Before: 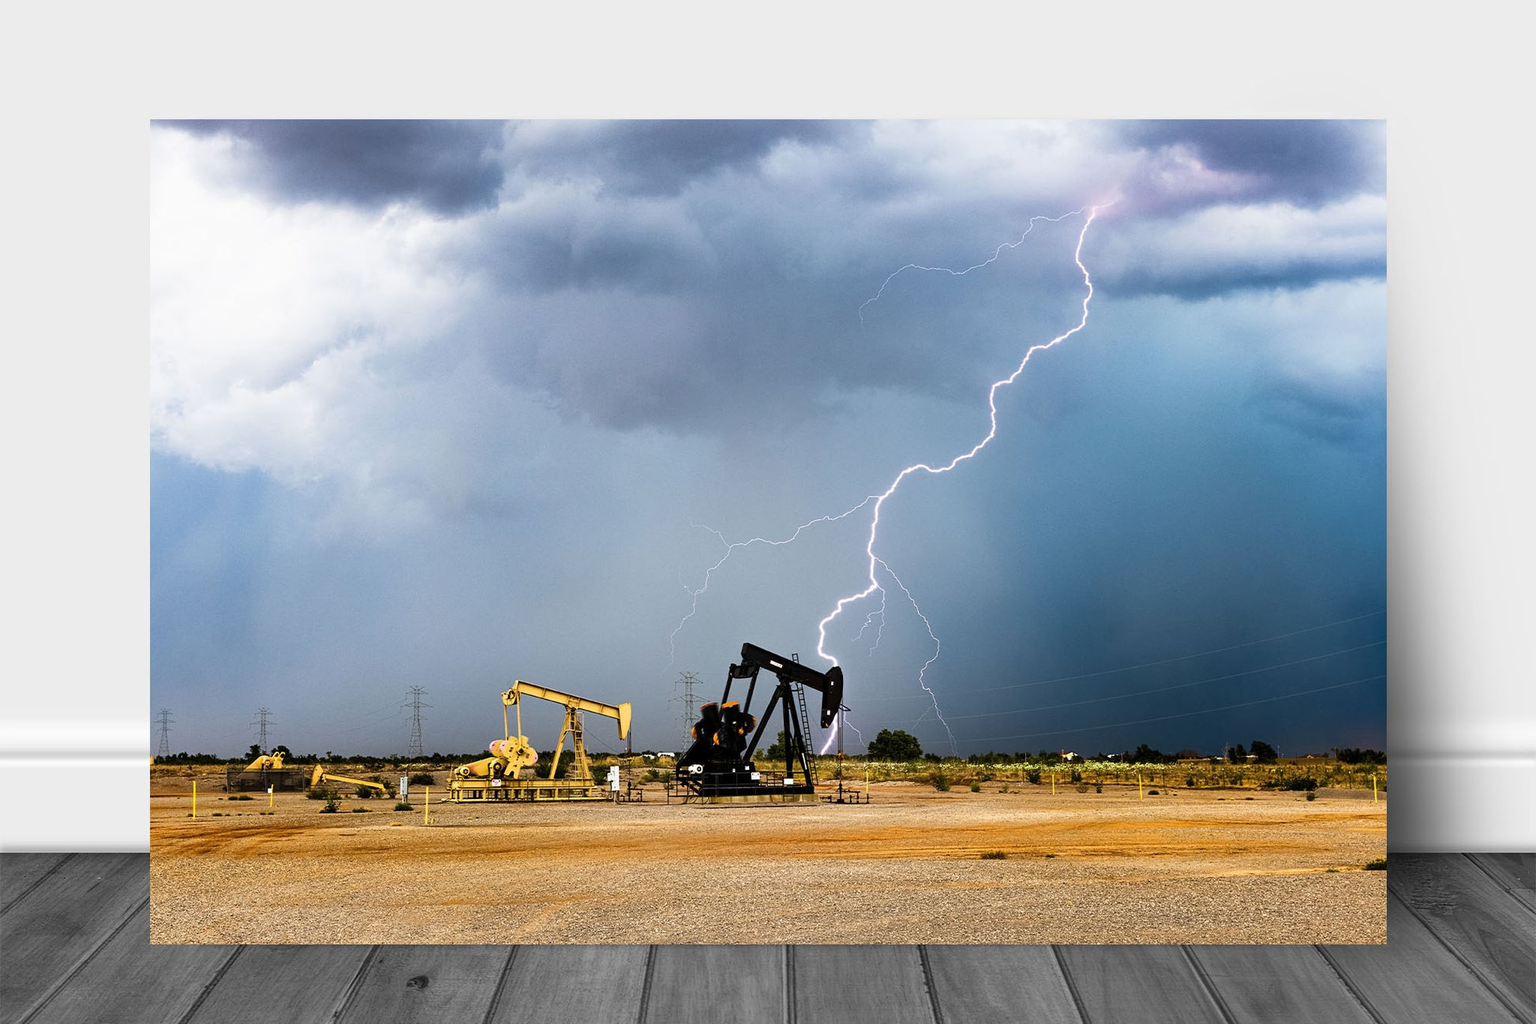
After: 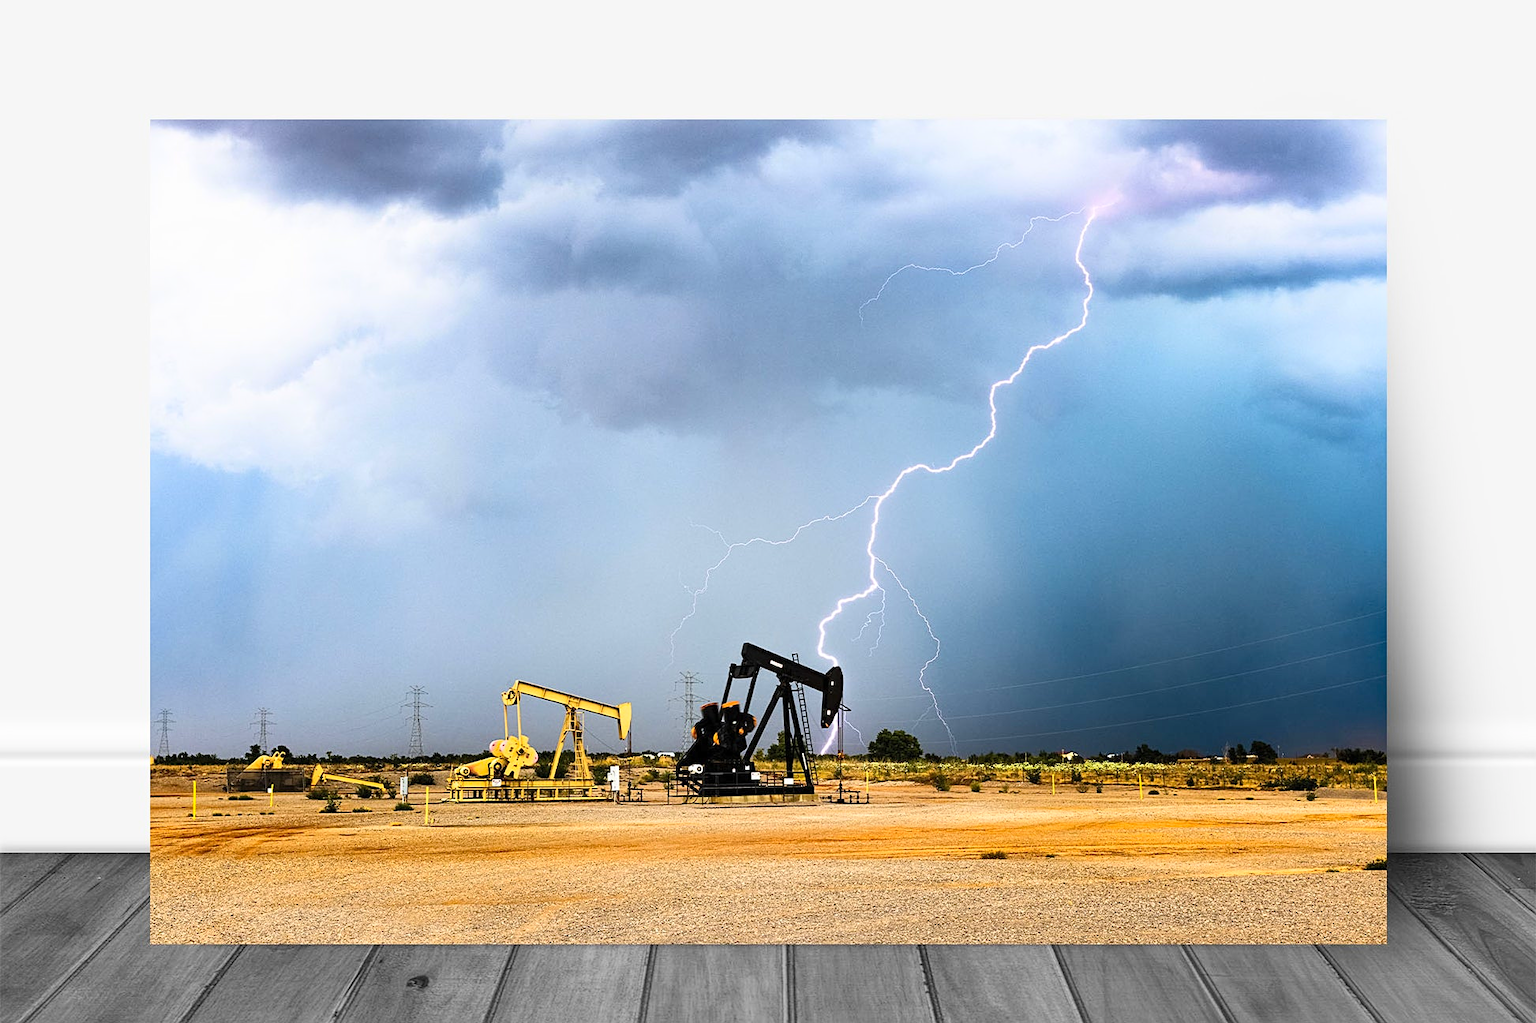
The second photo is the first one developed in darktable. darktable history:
sharpen: amount 0.2
contrast brightness saturation: contrast 0.2, brightness 0.16, saturation 0.22
